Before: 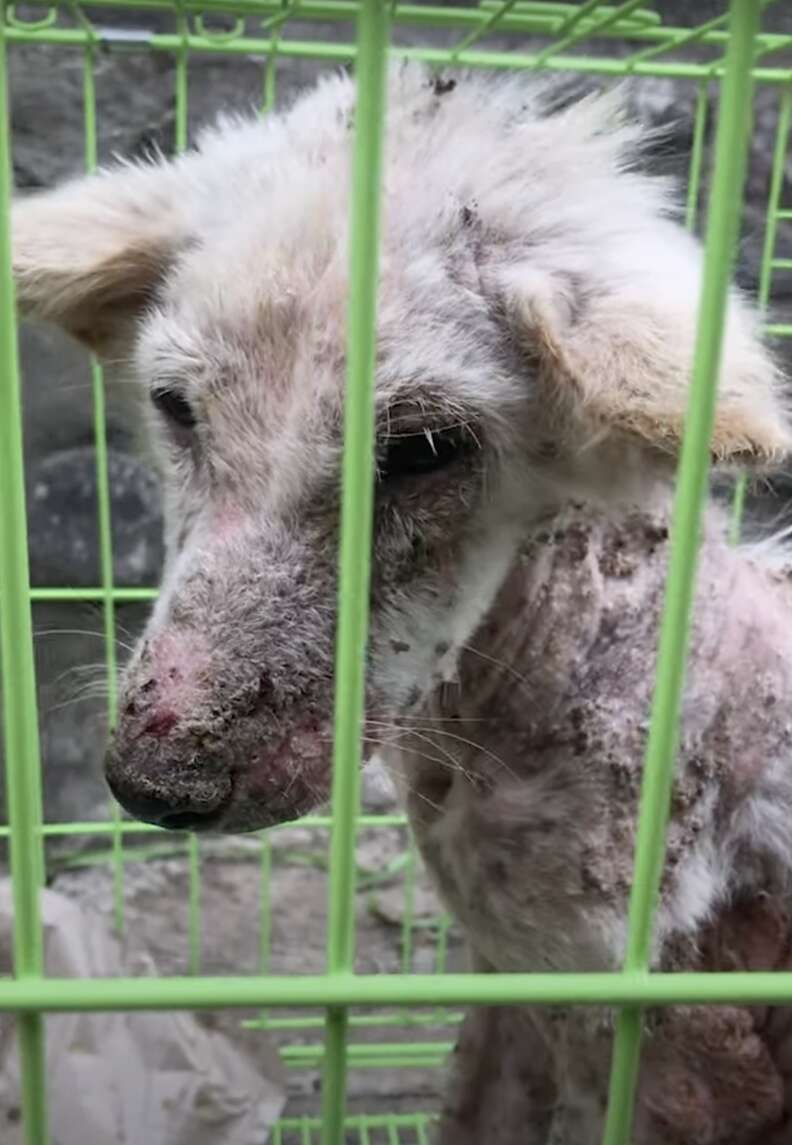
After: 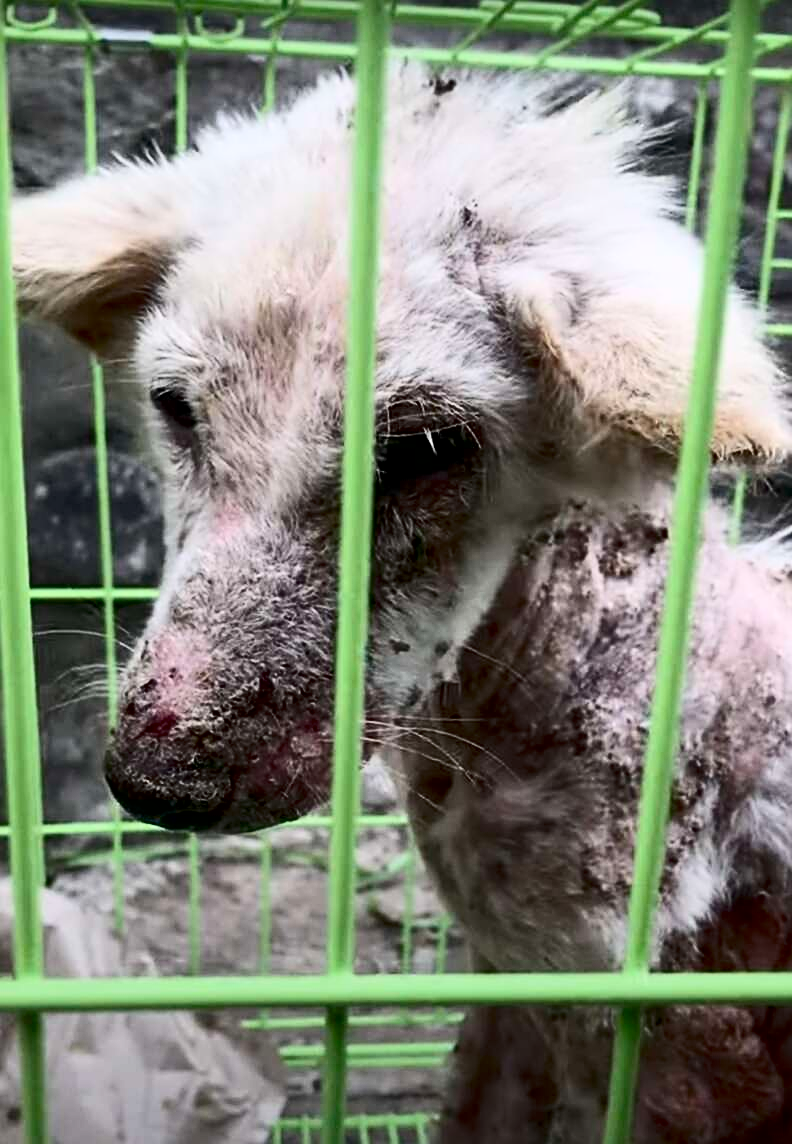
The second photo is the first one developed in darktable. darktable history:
crop: bottom 0.07%
sharpen: on, module defaults
exposure: black level correction 0.01, exposure 0.007 EV, compensate exposure bias true, compensate highlight preservation false
contrast brightness saturation: contrast 0.287
